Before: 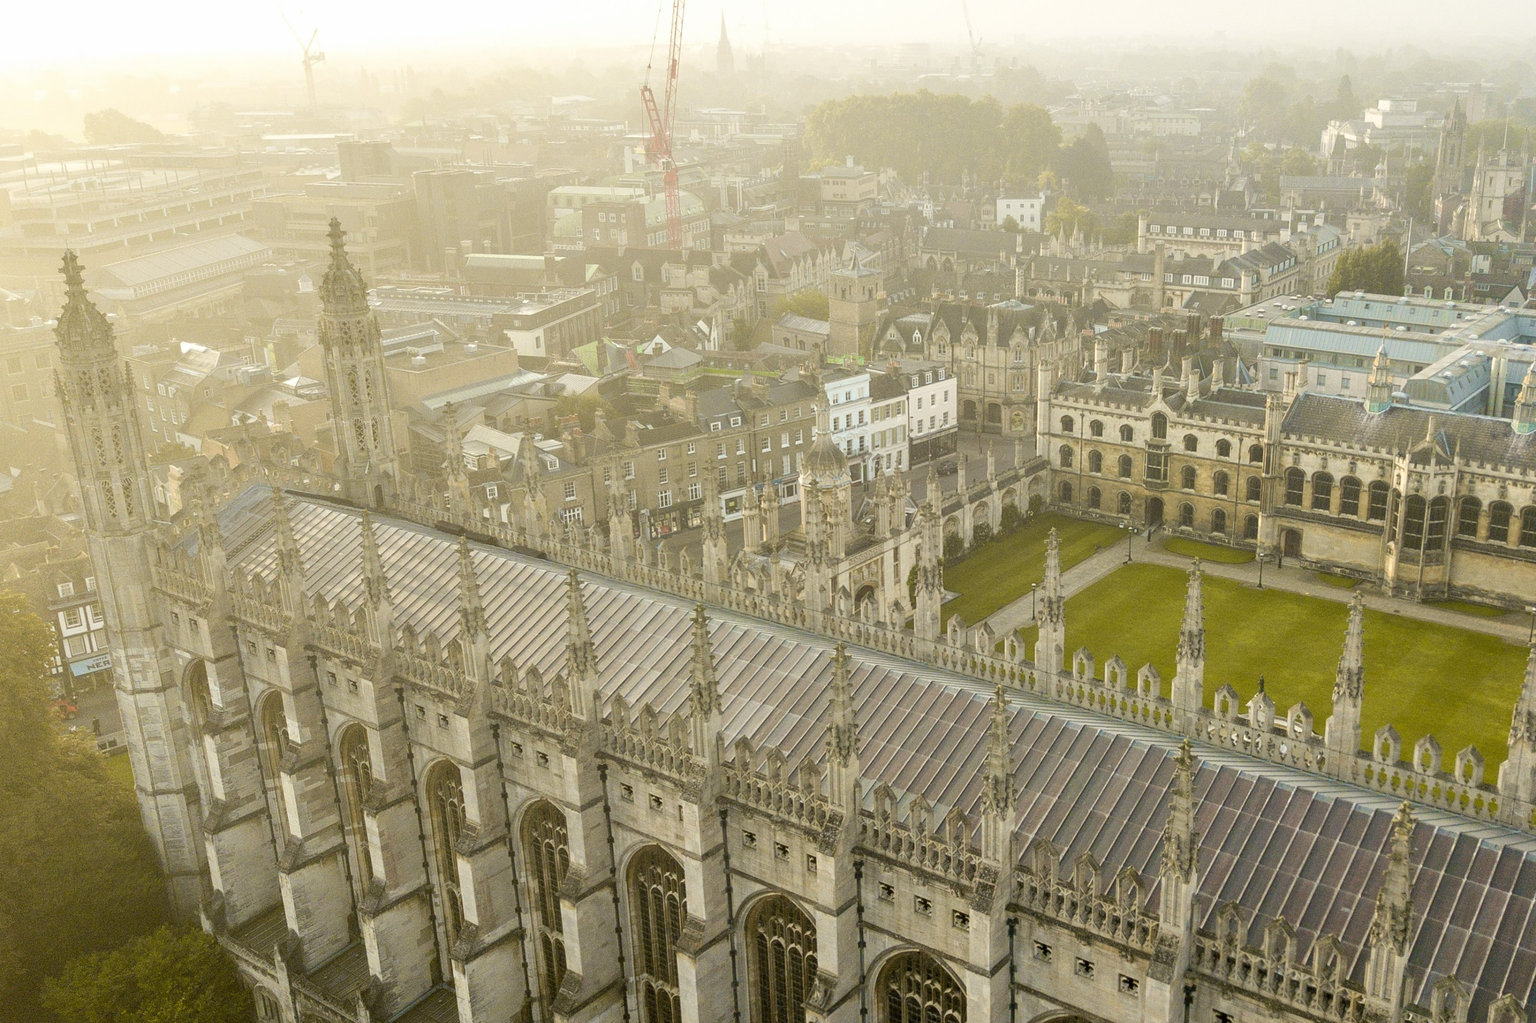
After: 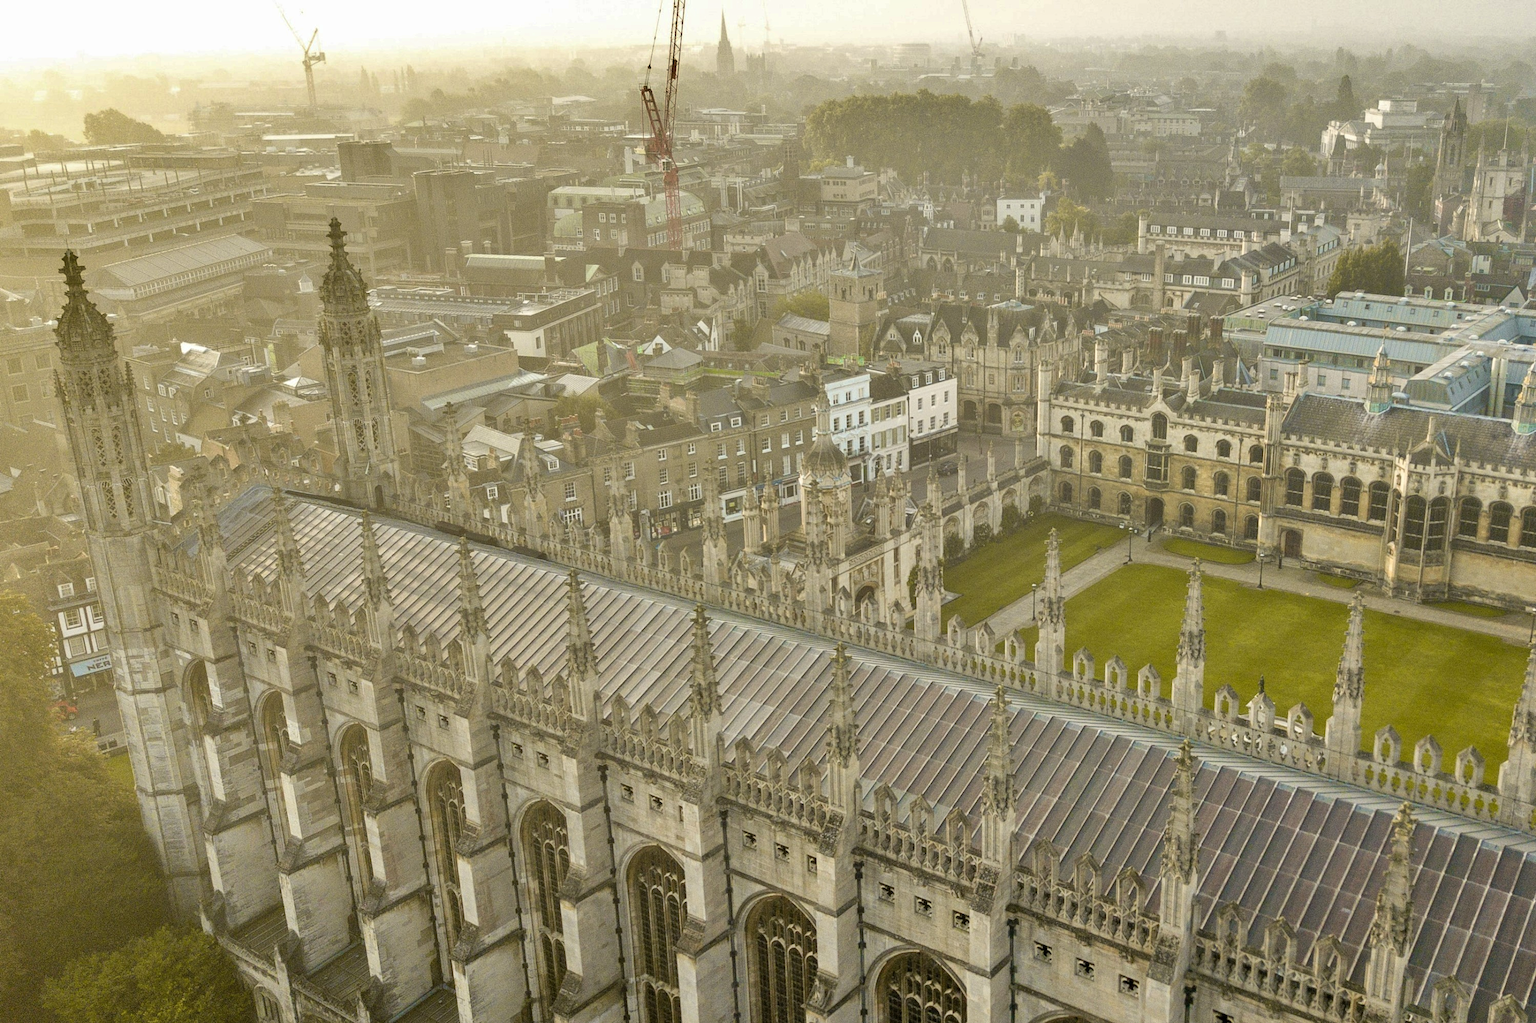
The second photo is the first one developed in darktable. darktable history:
shadows and highlights: white point adjustment 0.159, highlights -70.95, soften with gaussian
